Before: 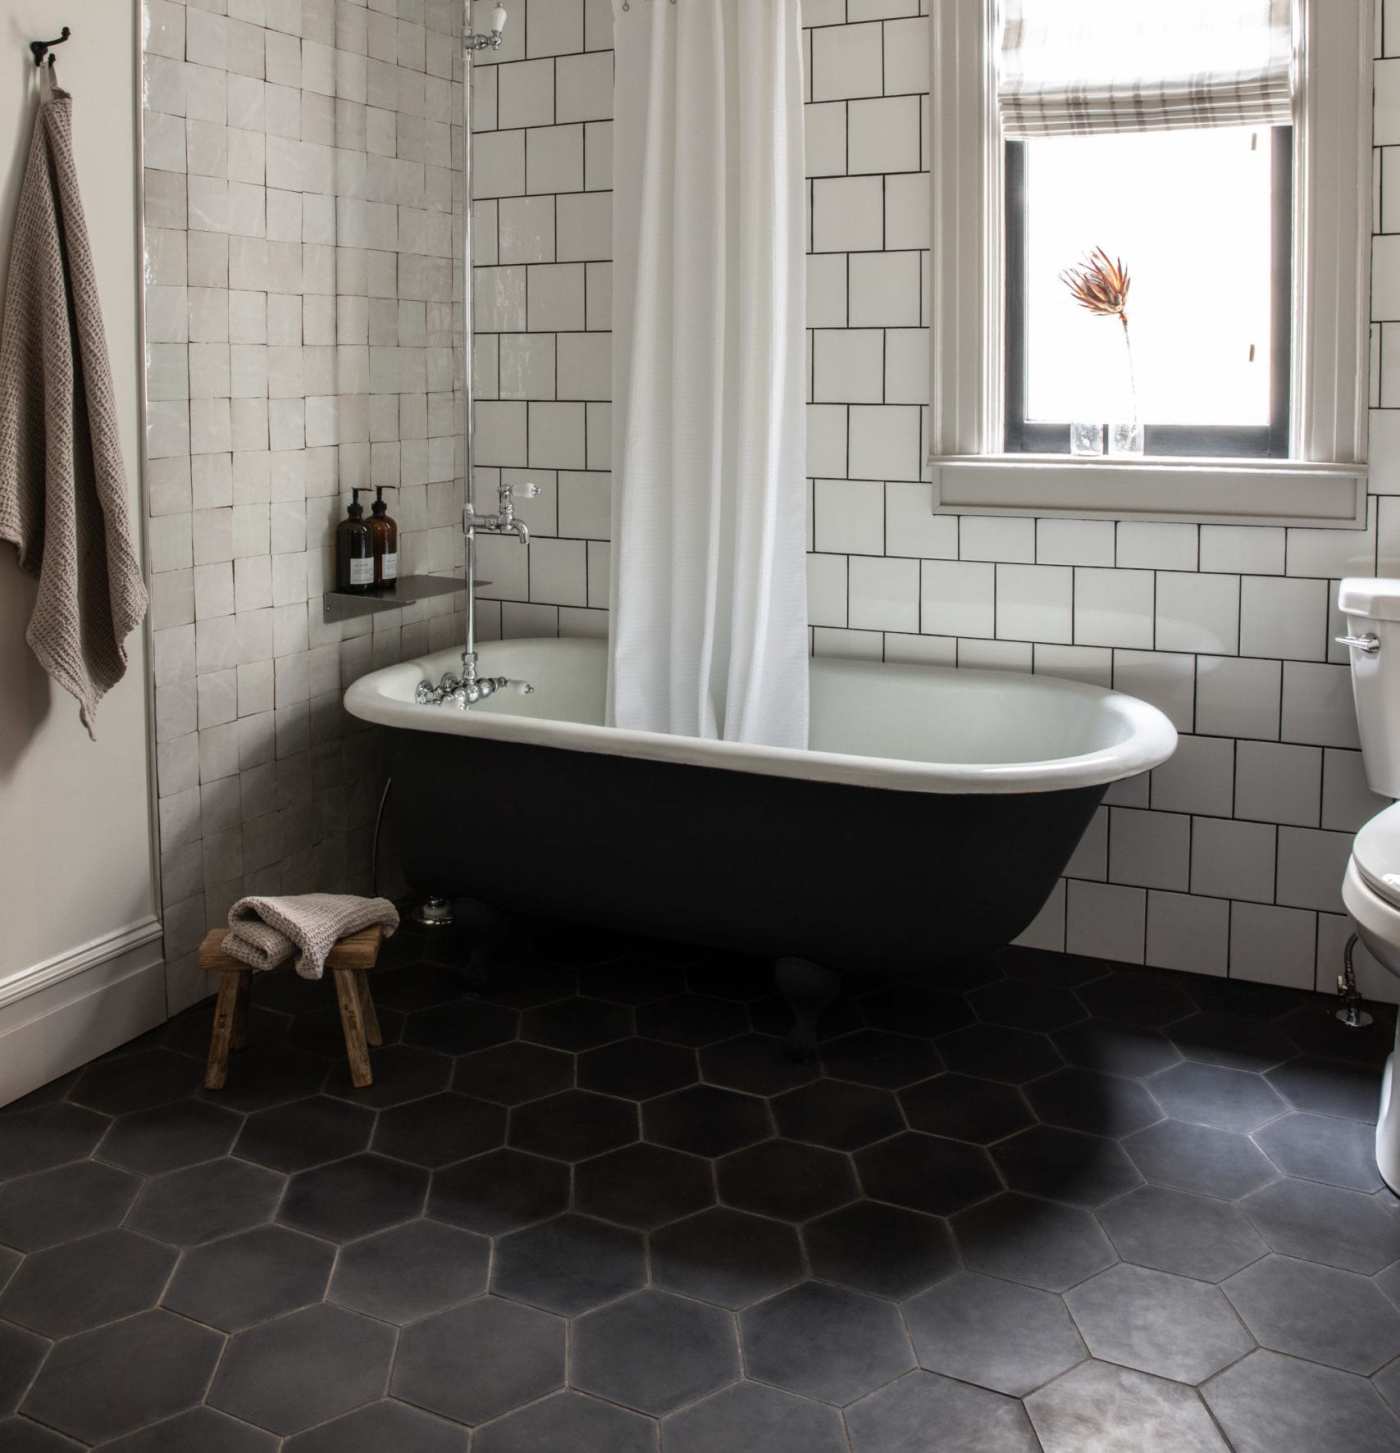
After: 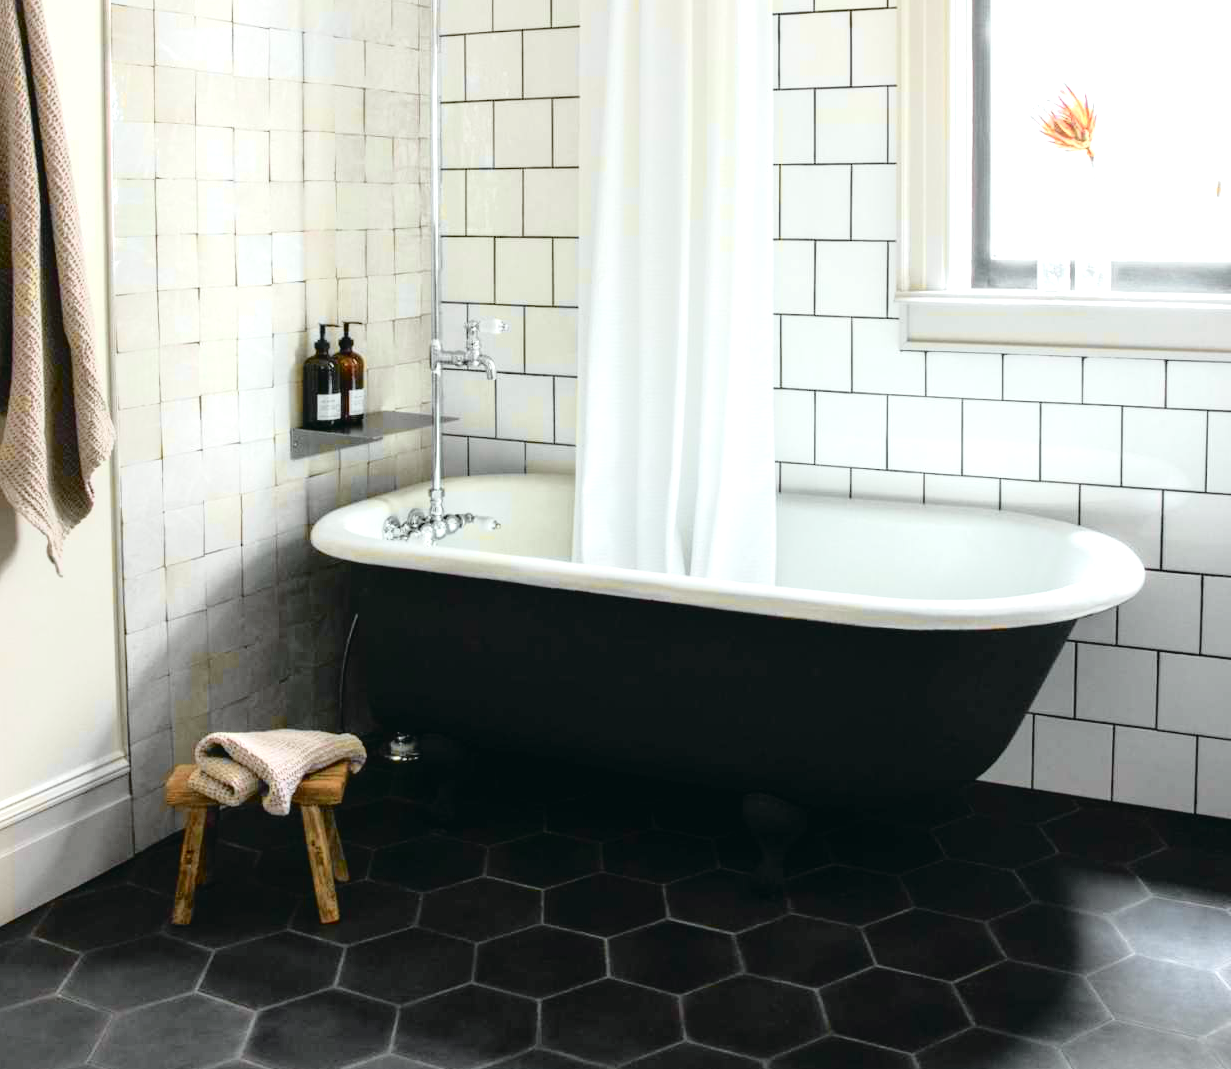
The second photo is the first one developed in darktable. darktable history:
crop and rotate: left 2.425%, top 11.305%, right 9.6%, bottom 15.08%
exposure: black level correction 0.001, exposure 1.129 EV, compensate exposure bias true, compensate highlight preservation false
tone curve: curves: ch0 [(0.001, 0.029) (0.084, 0.074) (0.162, 0.165) (0.304, 0.382) (0.466, 0.576) (0.654, 0.741) (0.848, 0.906) (0.984, 0.963)]; ch1 [(0, 0) (0.34, 0.235) (0.46, 0.46) (0.515, 0.502) (0.553, 0.567) (0.764, 0.815) (1, 1)]; ch2 [(0, 0) (0.44, 0.458) (0.479, 0.492) (0.524, 0.507) (0.547, 0.579) (0.673, 0.712) (1, 1)], color space Lab, independent channels, preserve colors none
